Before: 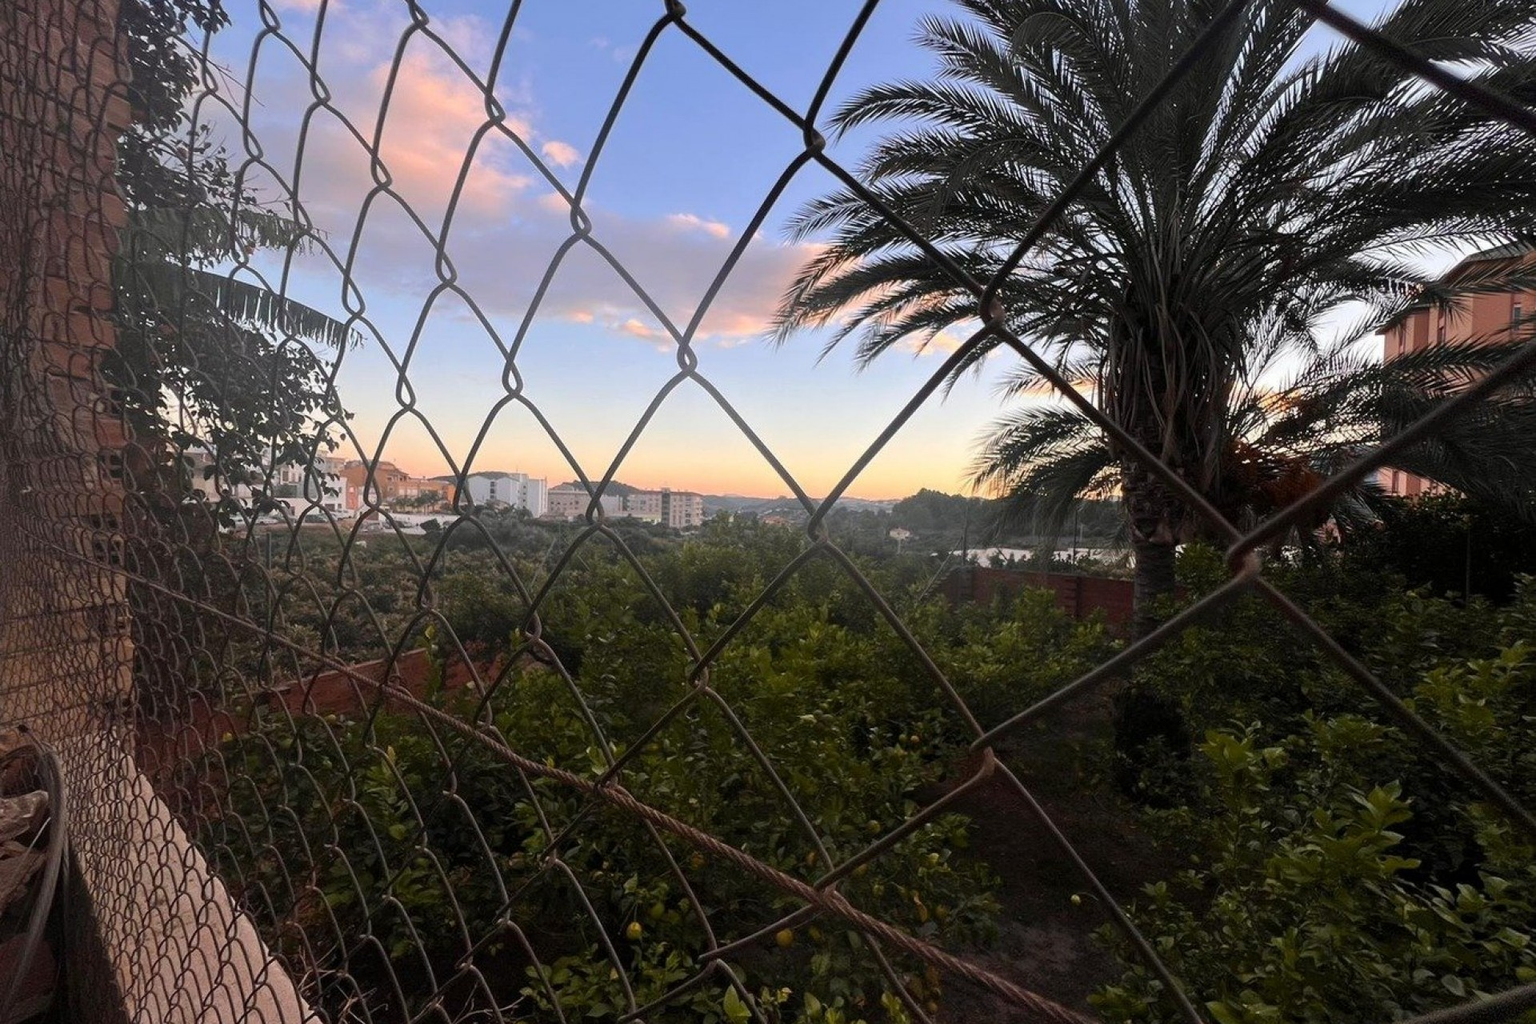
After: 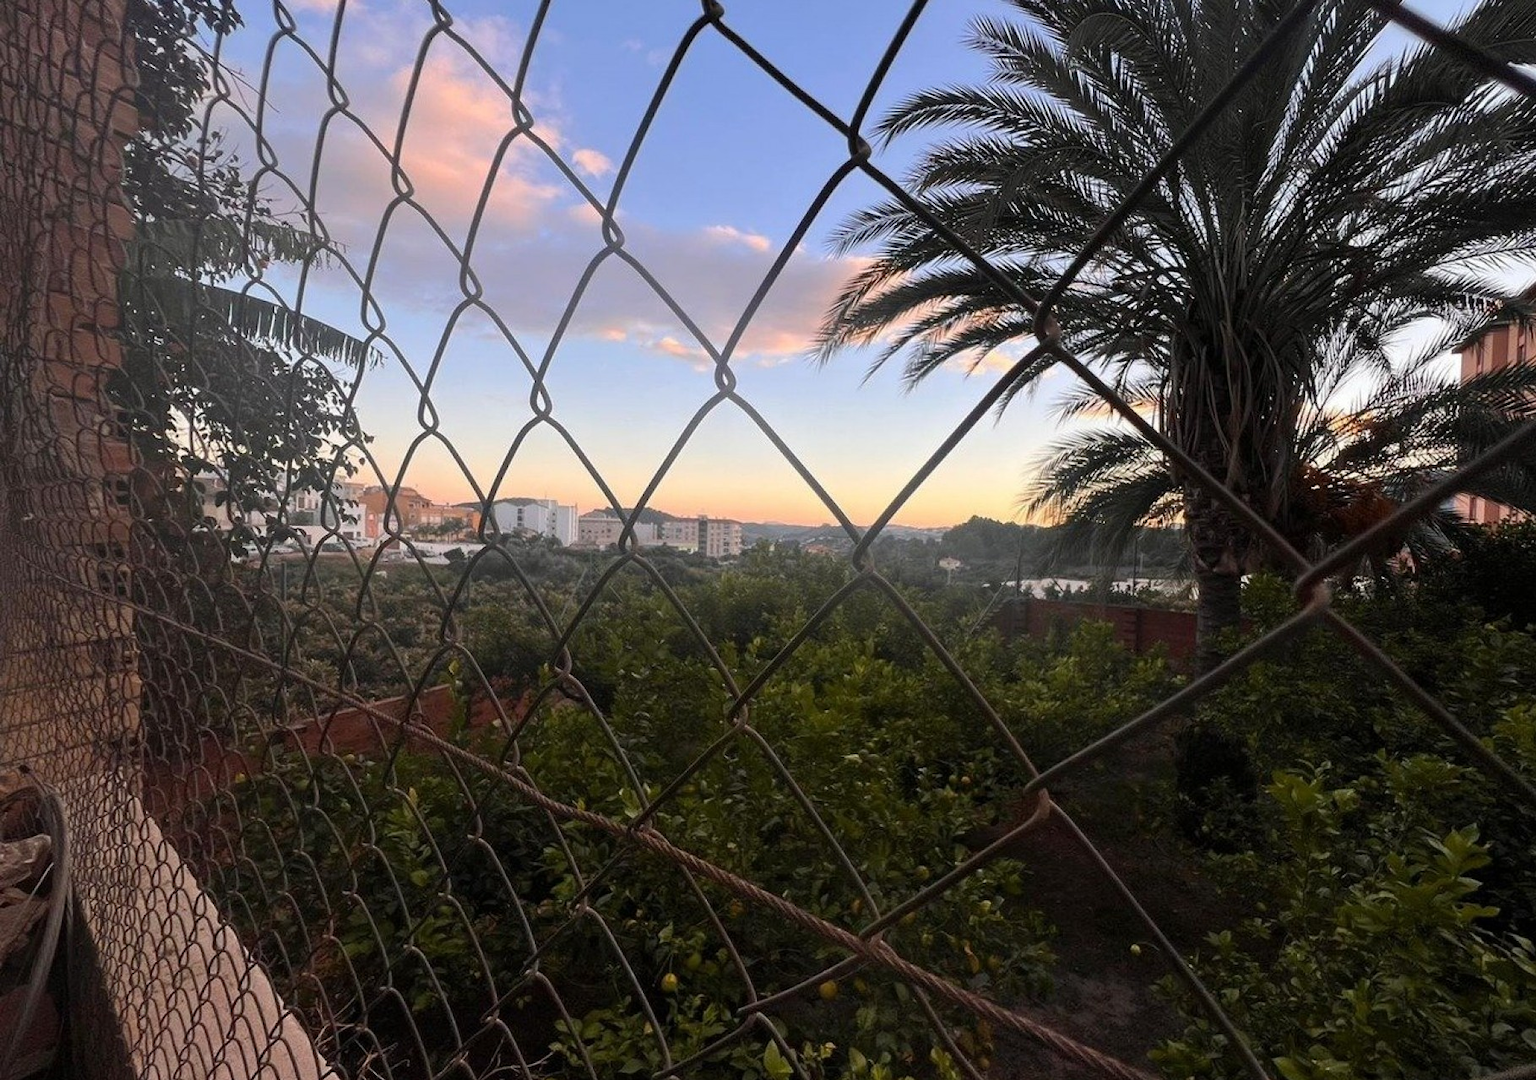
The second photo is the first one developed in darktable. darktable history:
crop and rotate: left 0%, right 5.255%
